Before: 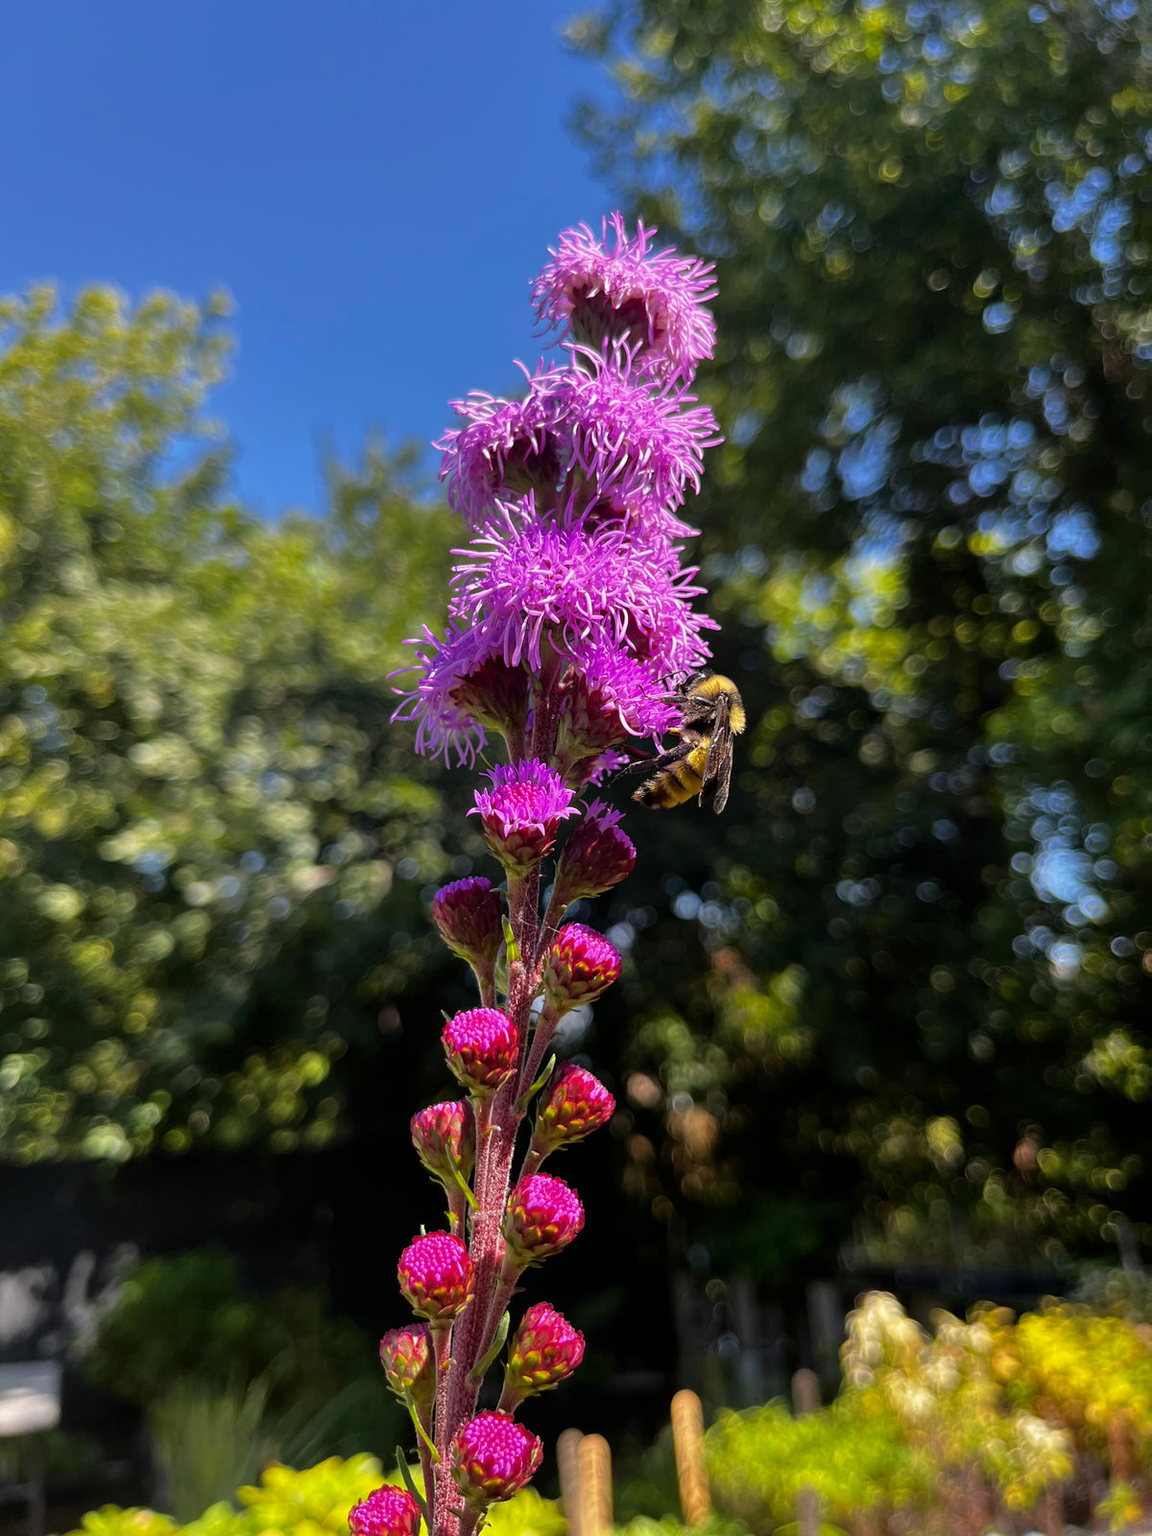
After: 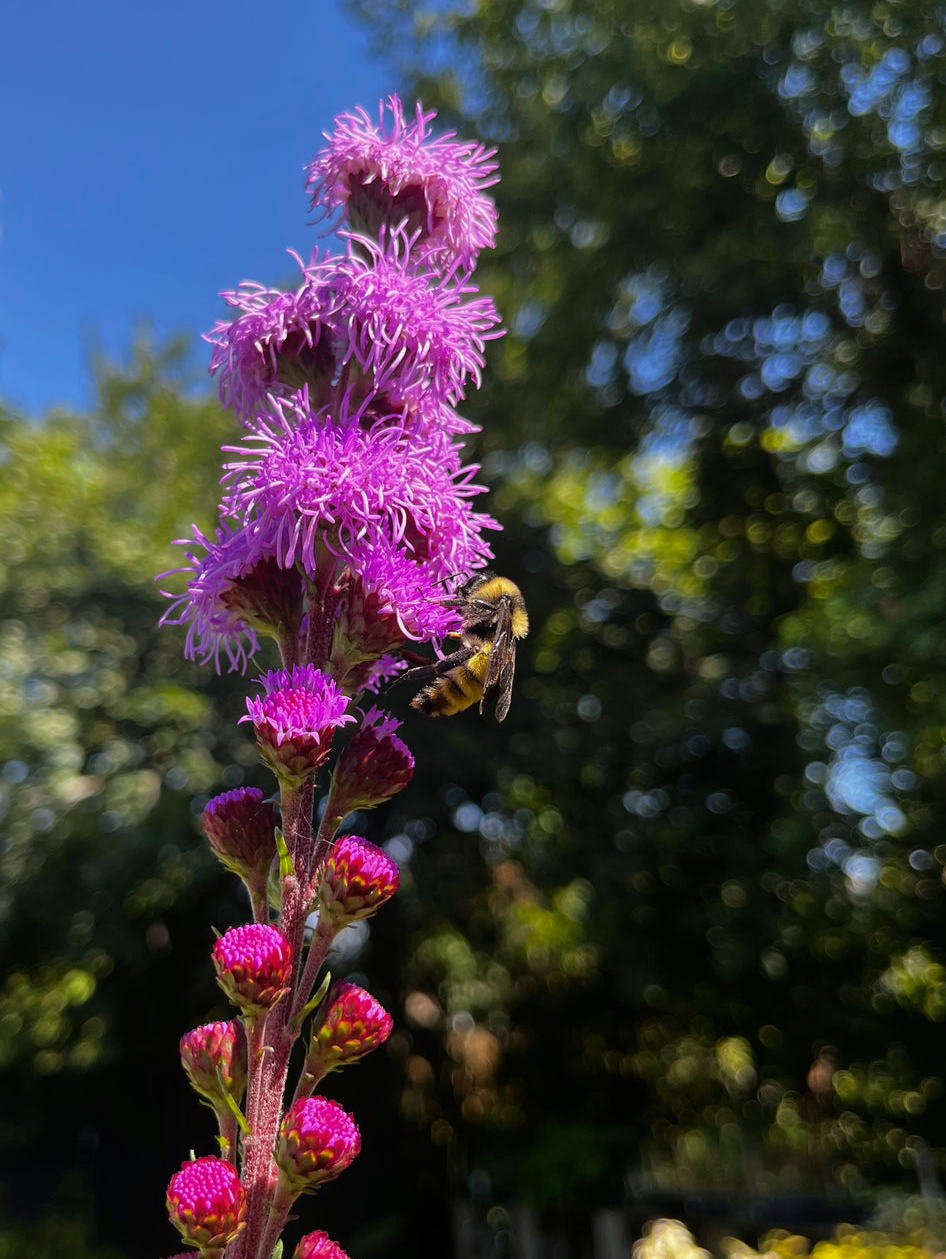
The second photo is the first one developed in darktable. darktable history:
contrast equalizer: octaves 7, y [[0.6 ×6], [0.55 ×6], [0 ×6], [0 ×6], [0 ×6]], mix -0.2
crop and rotate: left 20.74%, top 7.912%, right 0.375%, bottom 13.378%
